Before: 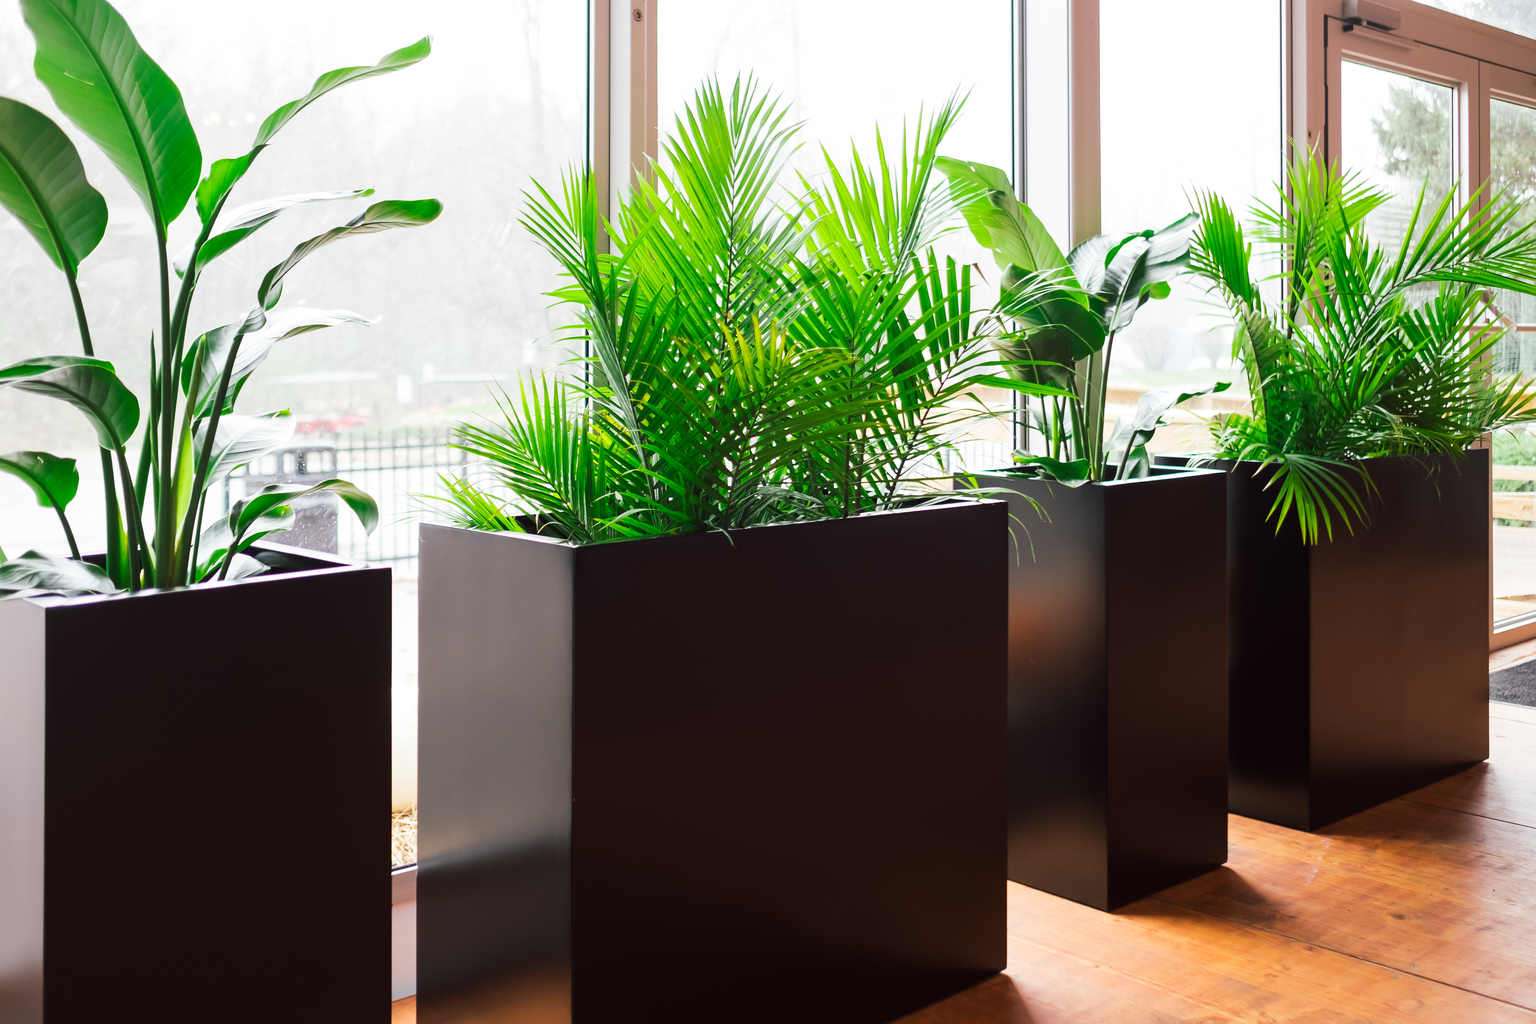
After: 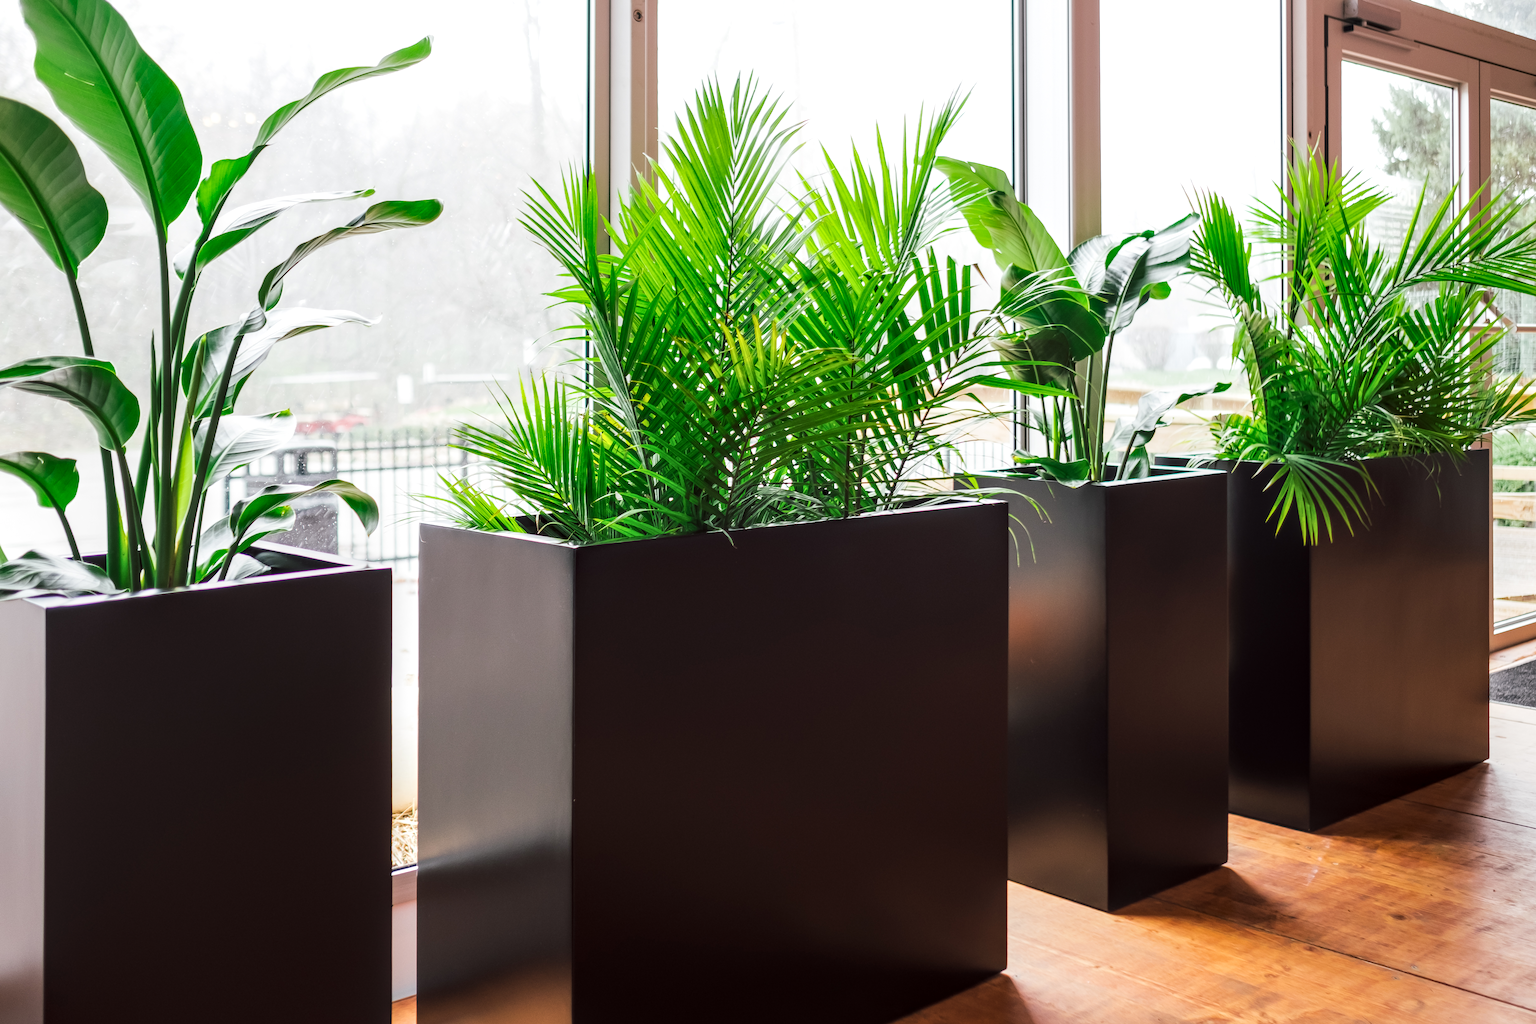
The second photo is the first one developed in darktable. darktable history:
local contrast: highlights 61%, detail 143%, midtone range 0.427
